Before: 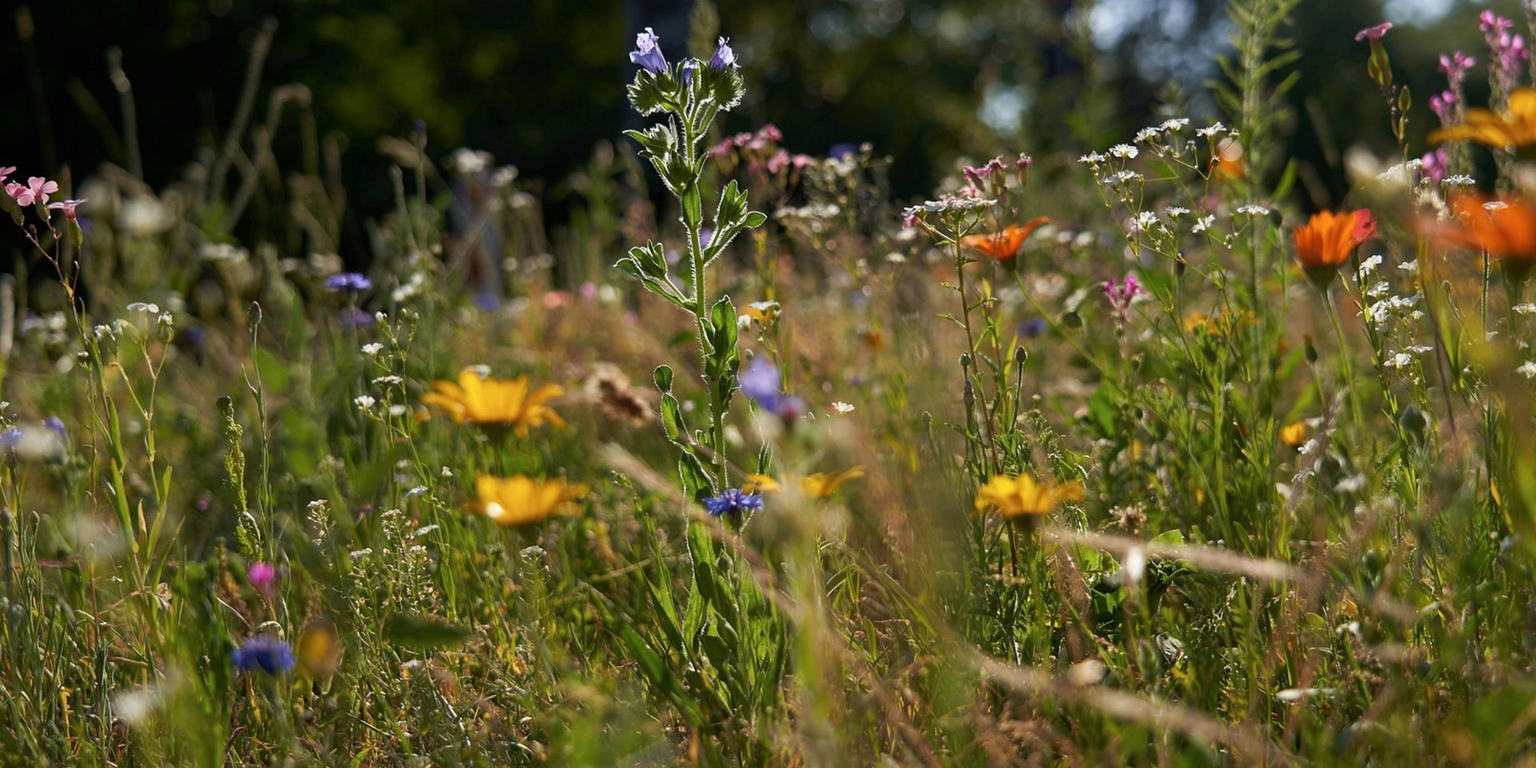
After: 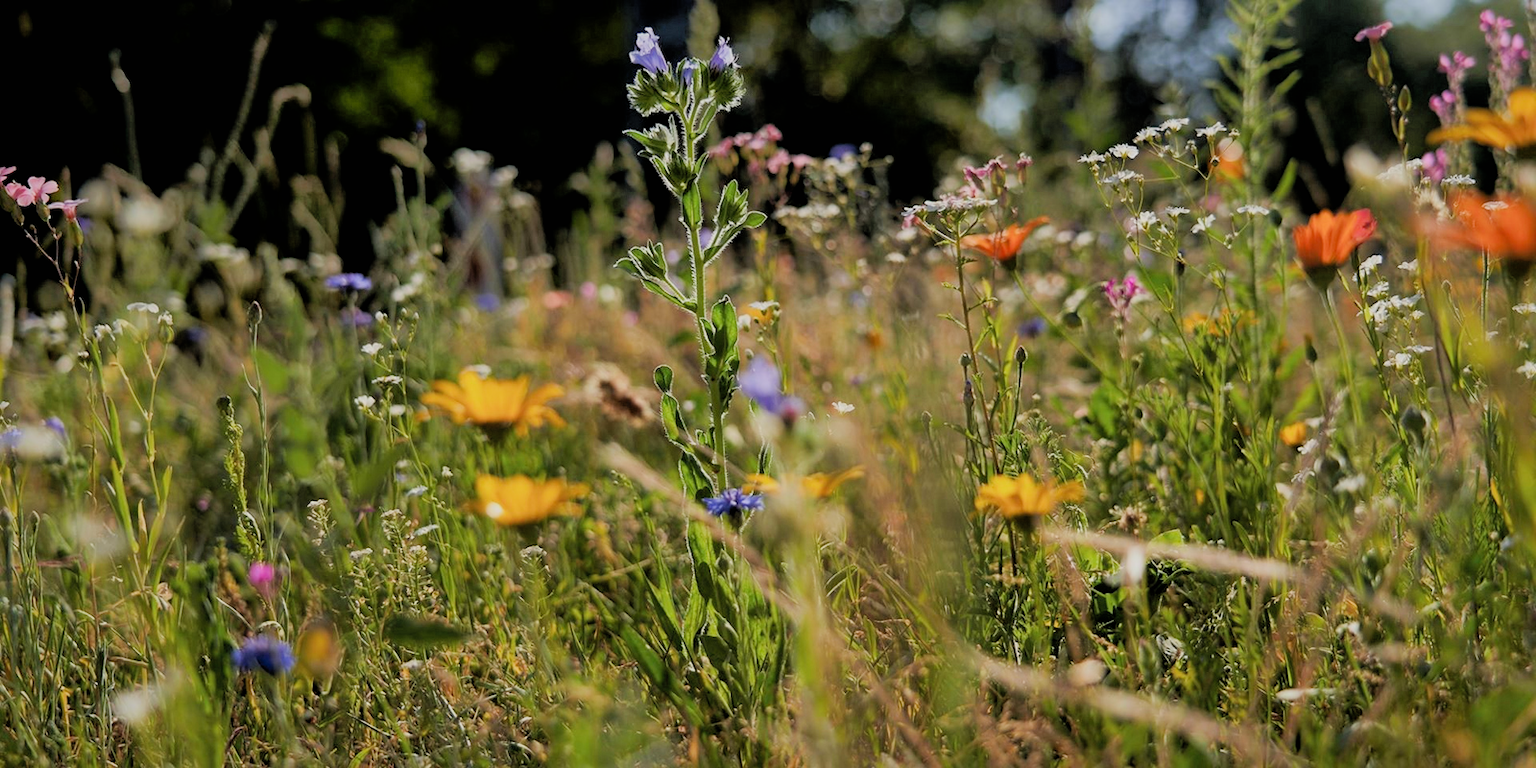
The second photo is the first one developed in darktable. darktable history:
filmic rgb: black relative exposure -4.38 EV, white relative exposure 4.56 EV, hardness 2.37, contrast 1.05
exposure: black level correction 0, exposure 0.5 EV, compensate exposure bias true, compensate highlight preservation false
shadows and highlights: on, module defaults
